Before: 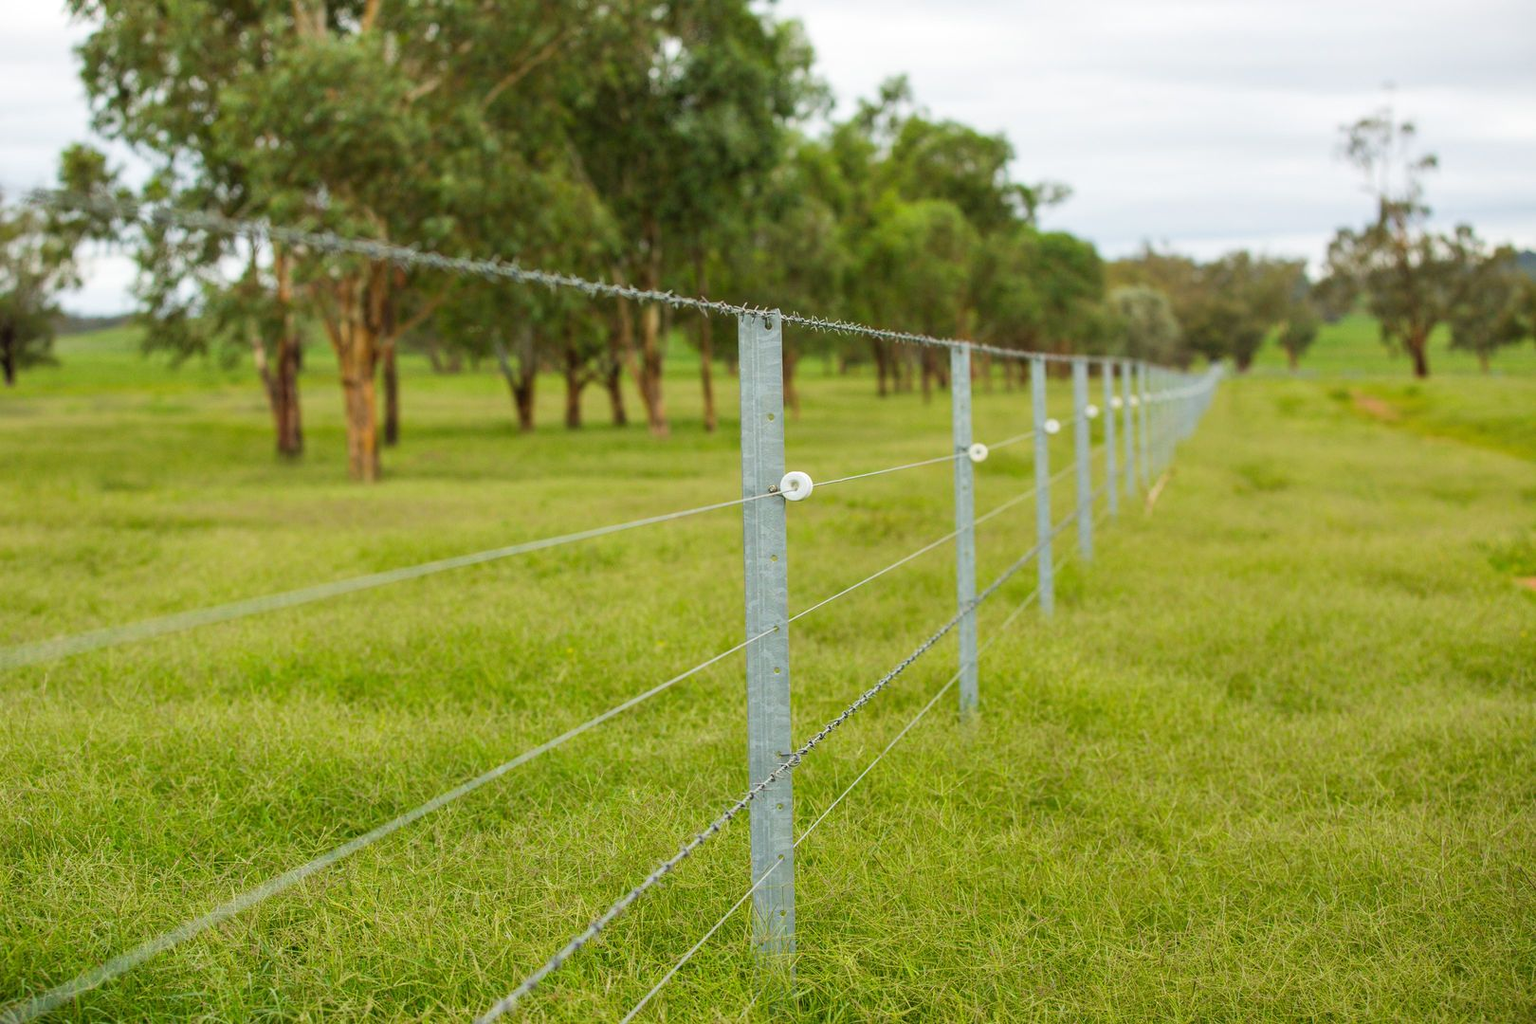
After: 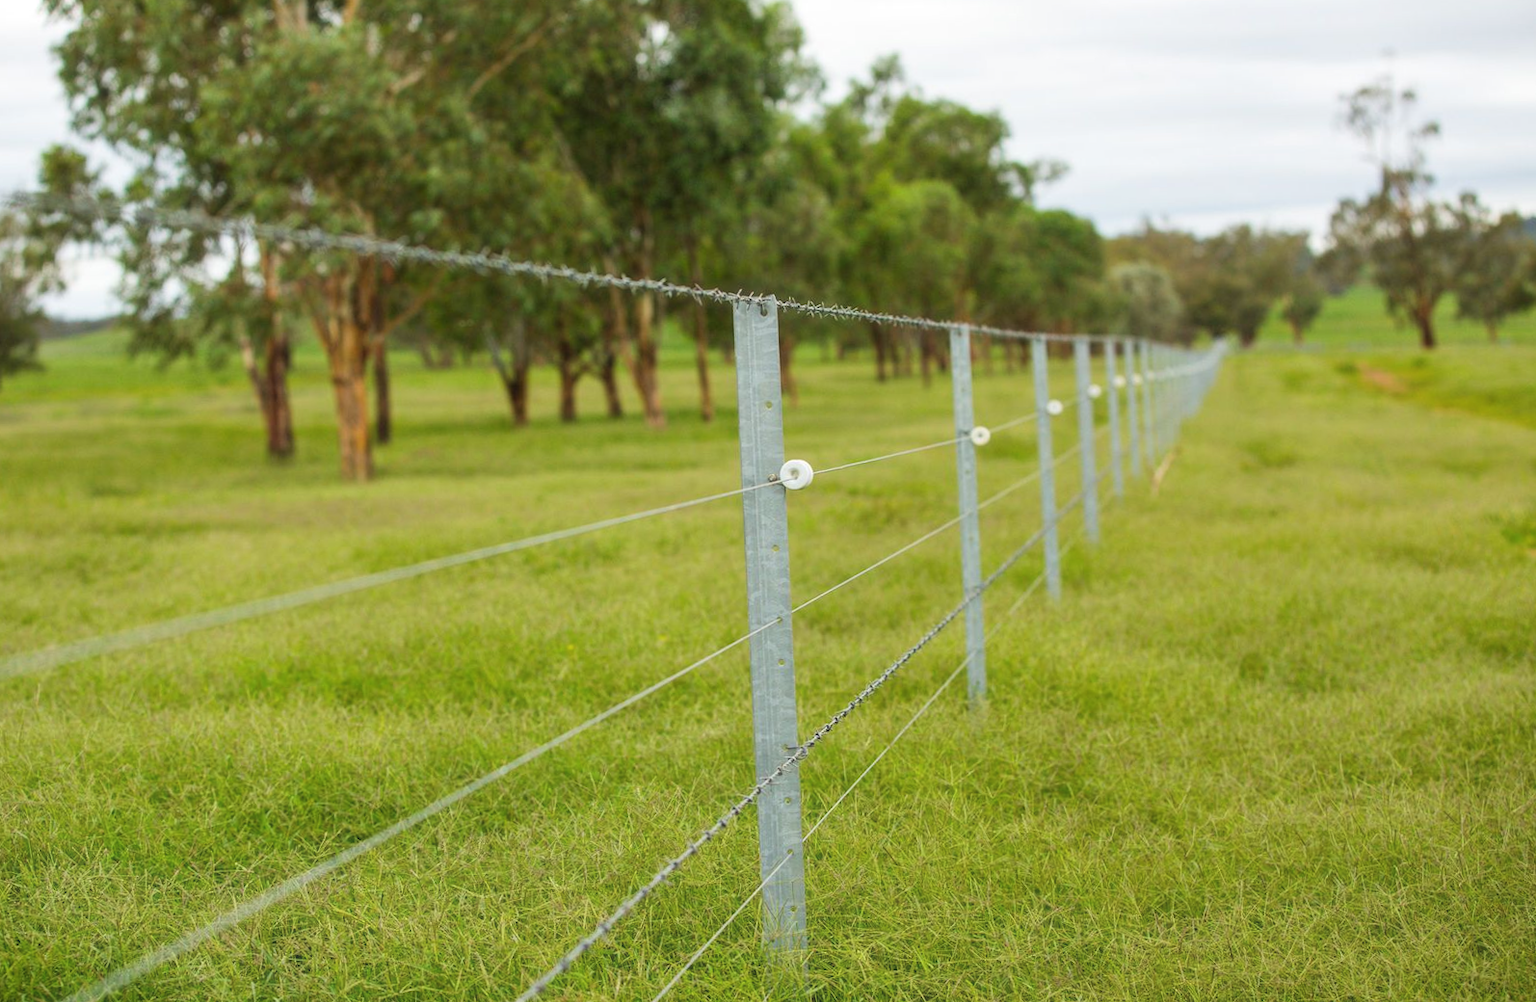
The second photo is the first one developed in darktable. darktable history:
rotate and perspective: rotation -1.42°, crop left 0.016, crop right 0.984, crop top 0.035, crop bottom 0.965
haze removal: strength -0.1, adaptive false
